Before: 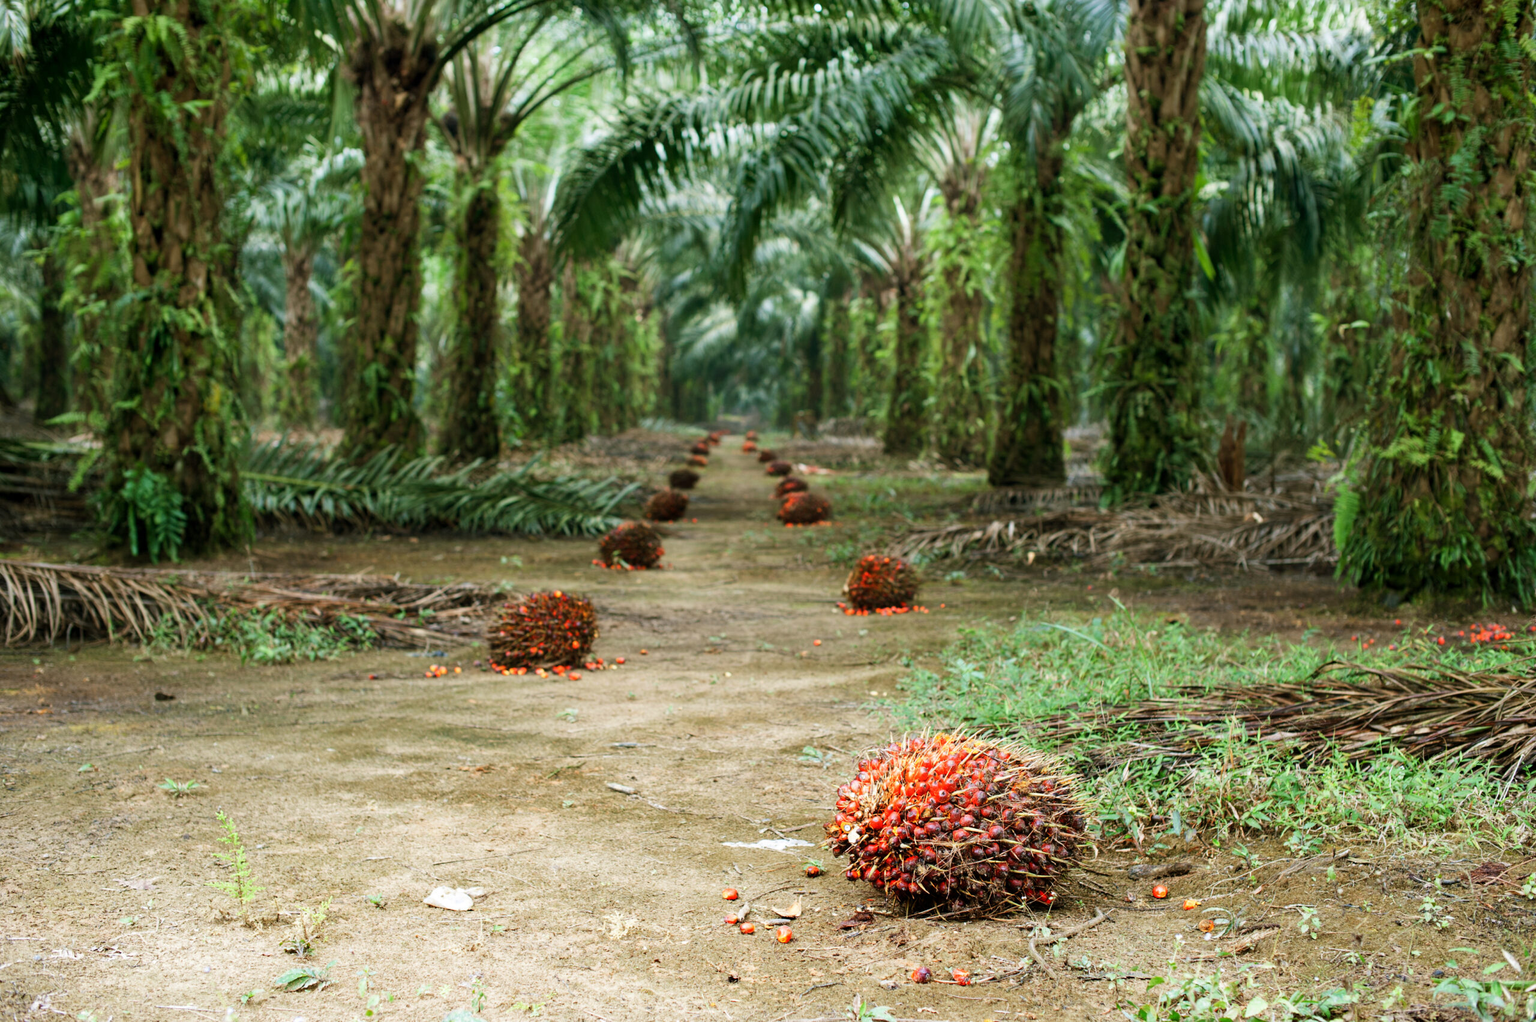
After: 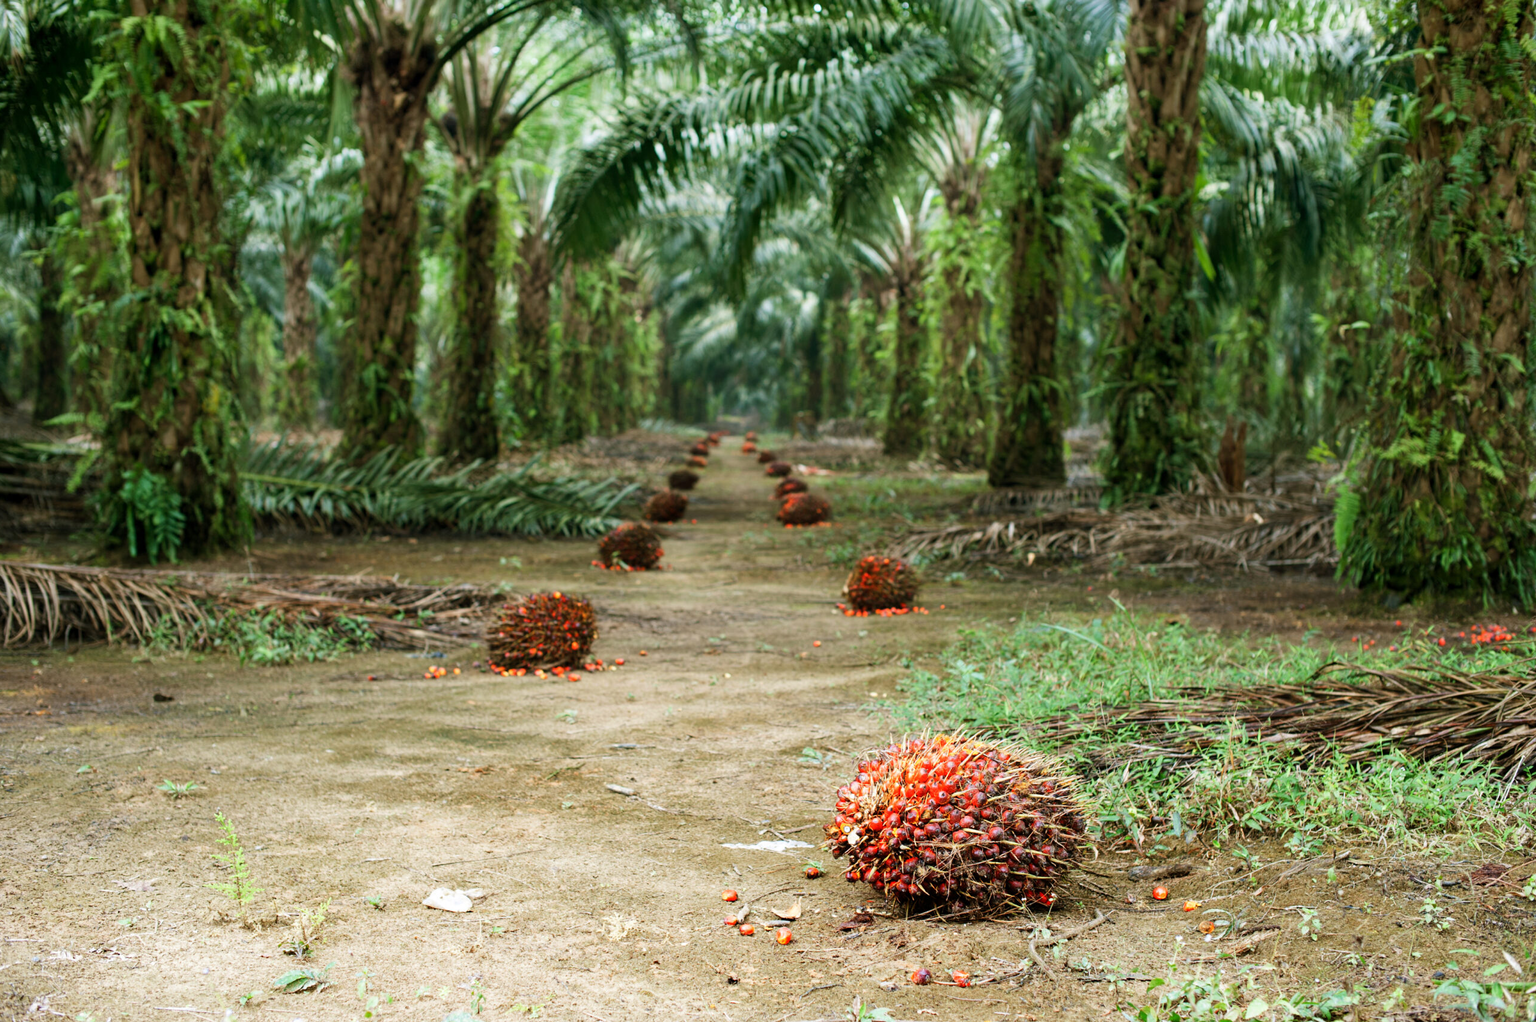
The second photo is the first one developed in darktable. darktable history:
crop and rotate: left 0.126%
